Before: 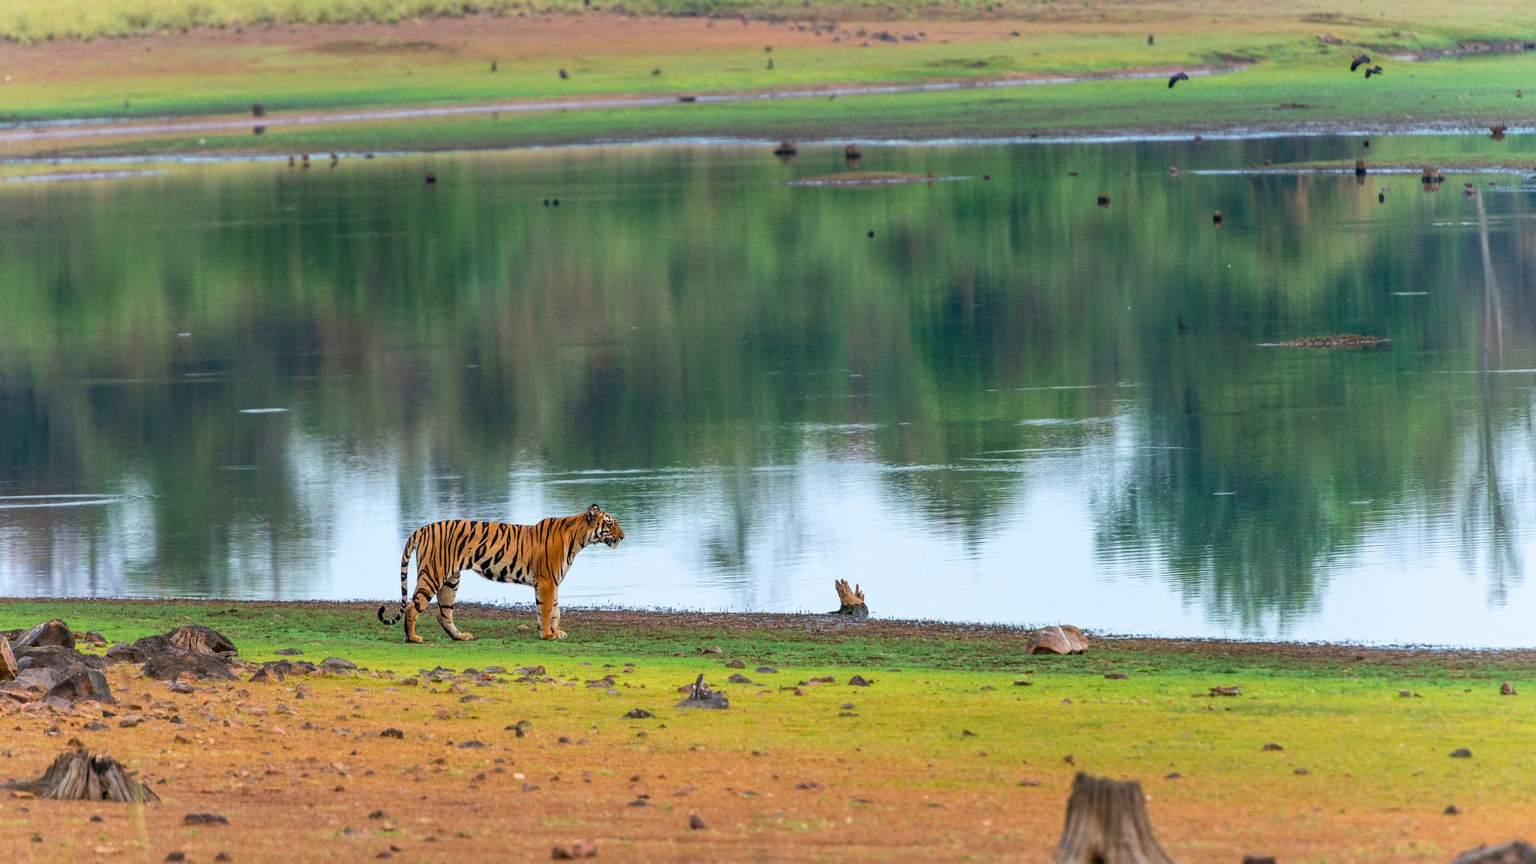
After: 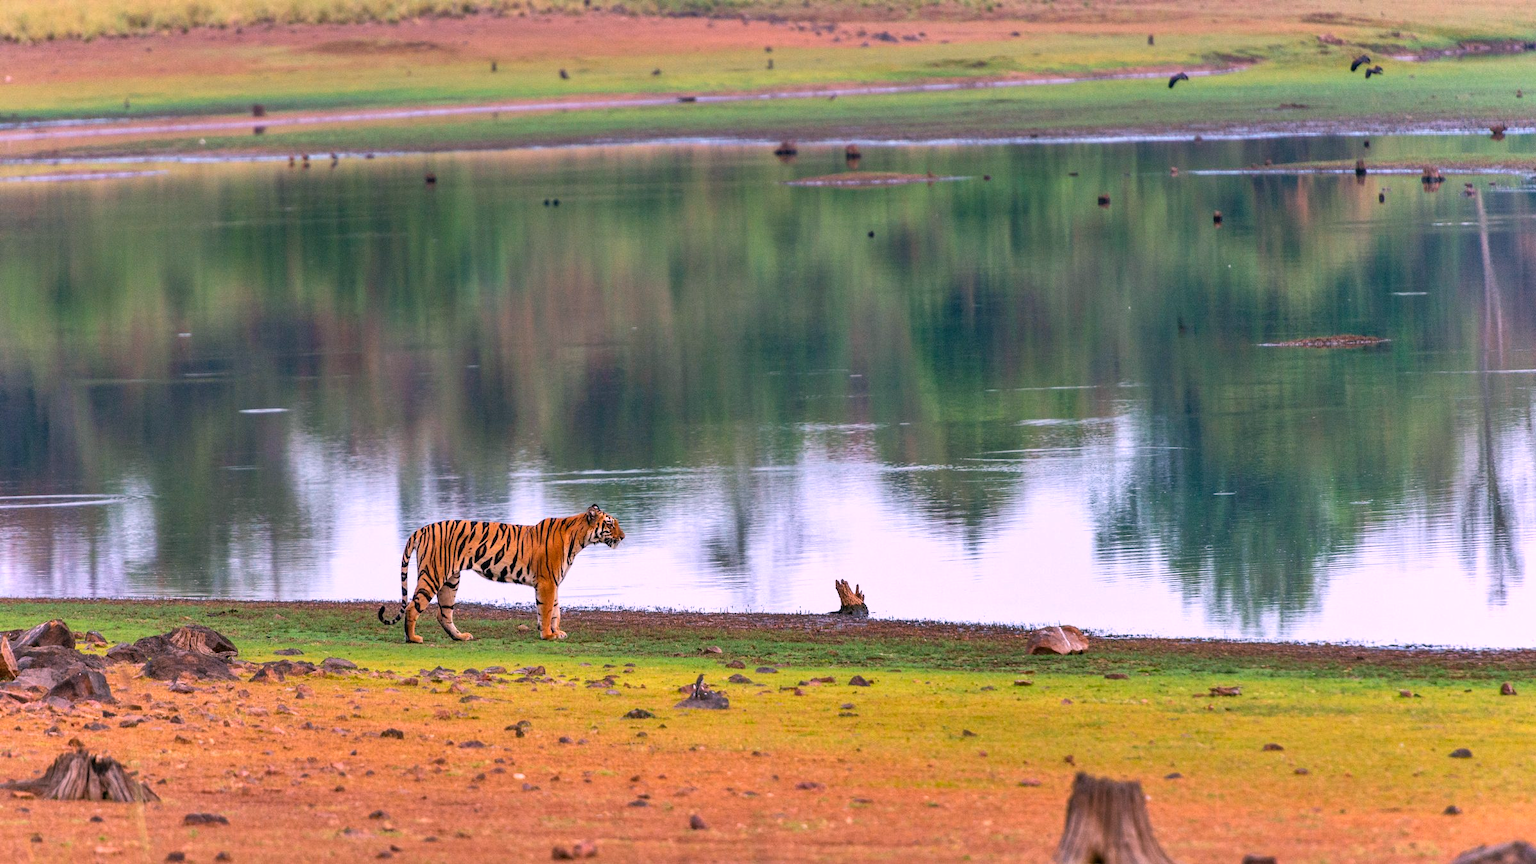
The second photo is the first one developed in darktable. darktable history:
shadows and highlights: soften with gaussian
white balance: red 1.188, blue 1.11
